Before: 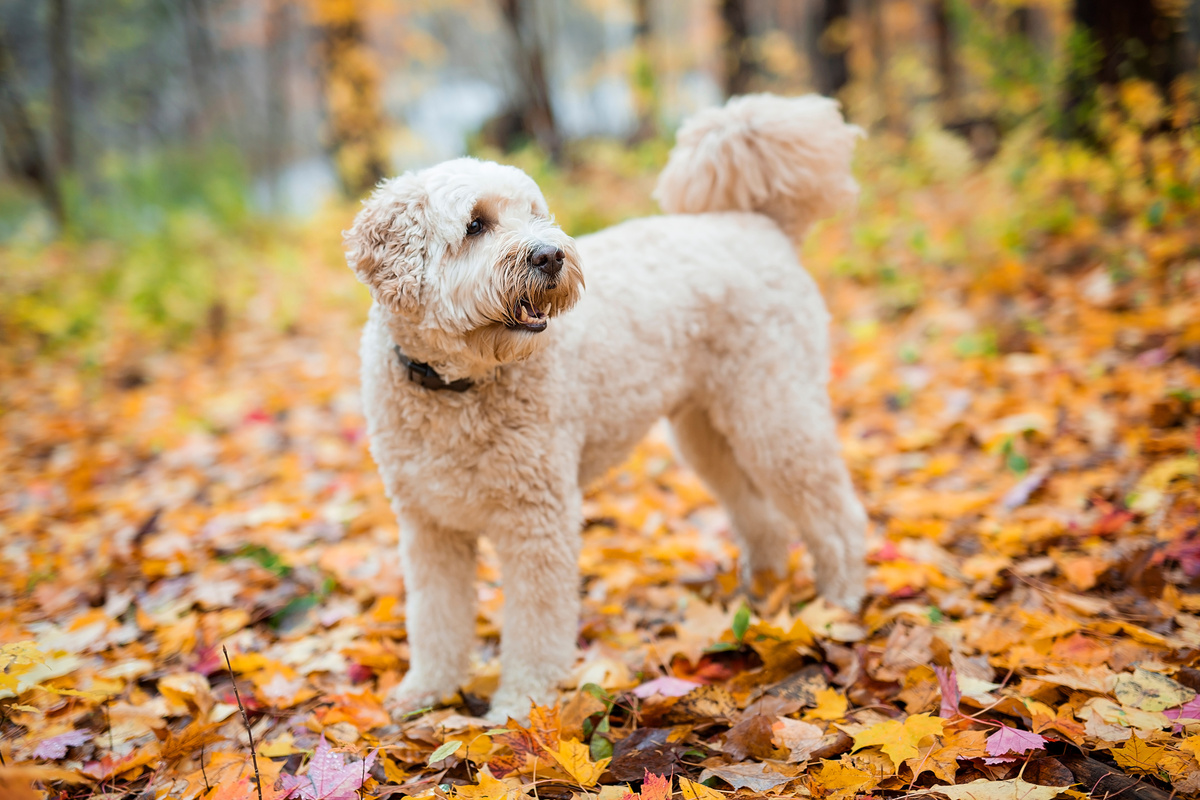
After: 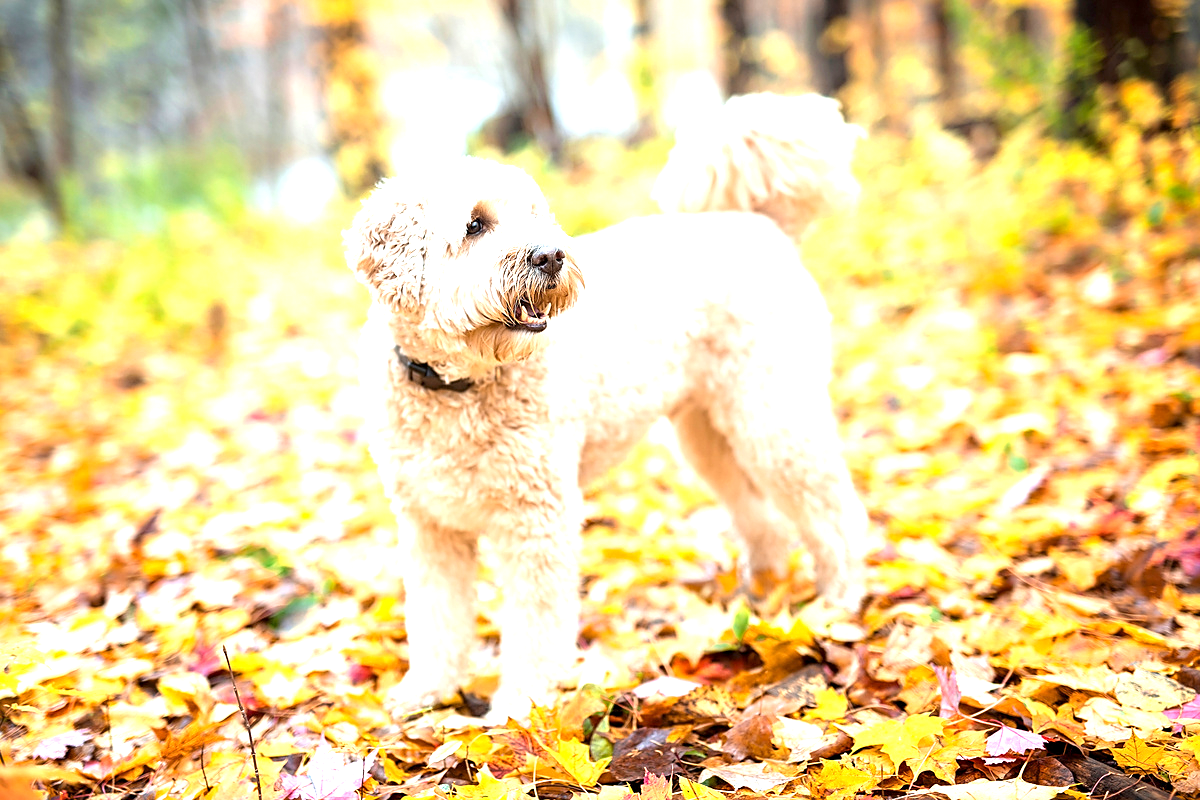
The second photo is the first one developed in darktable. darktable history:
exposure: black level correction 0.001, exposure 1.398 EV, compensate highlight preservation false
sharpen: radius 1.883, amount 0.399, threshold 1.187
